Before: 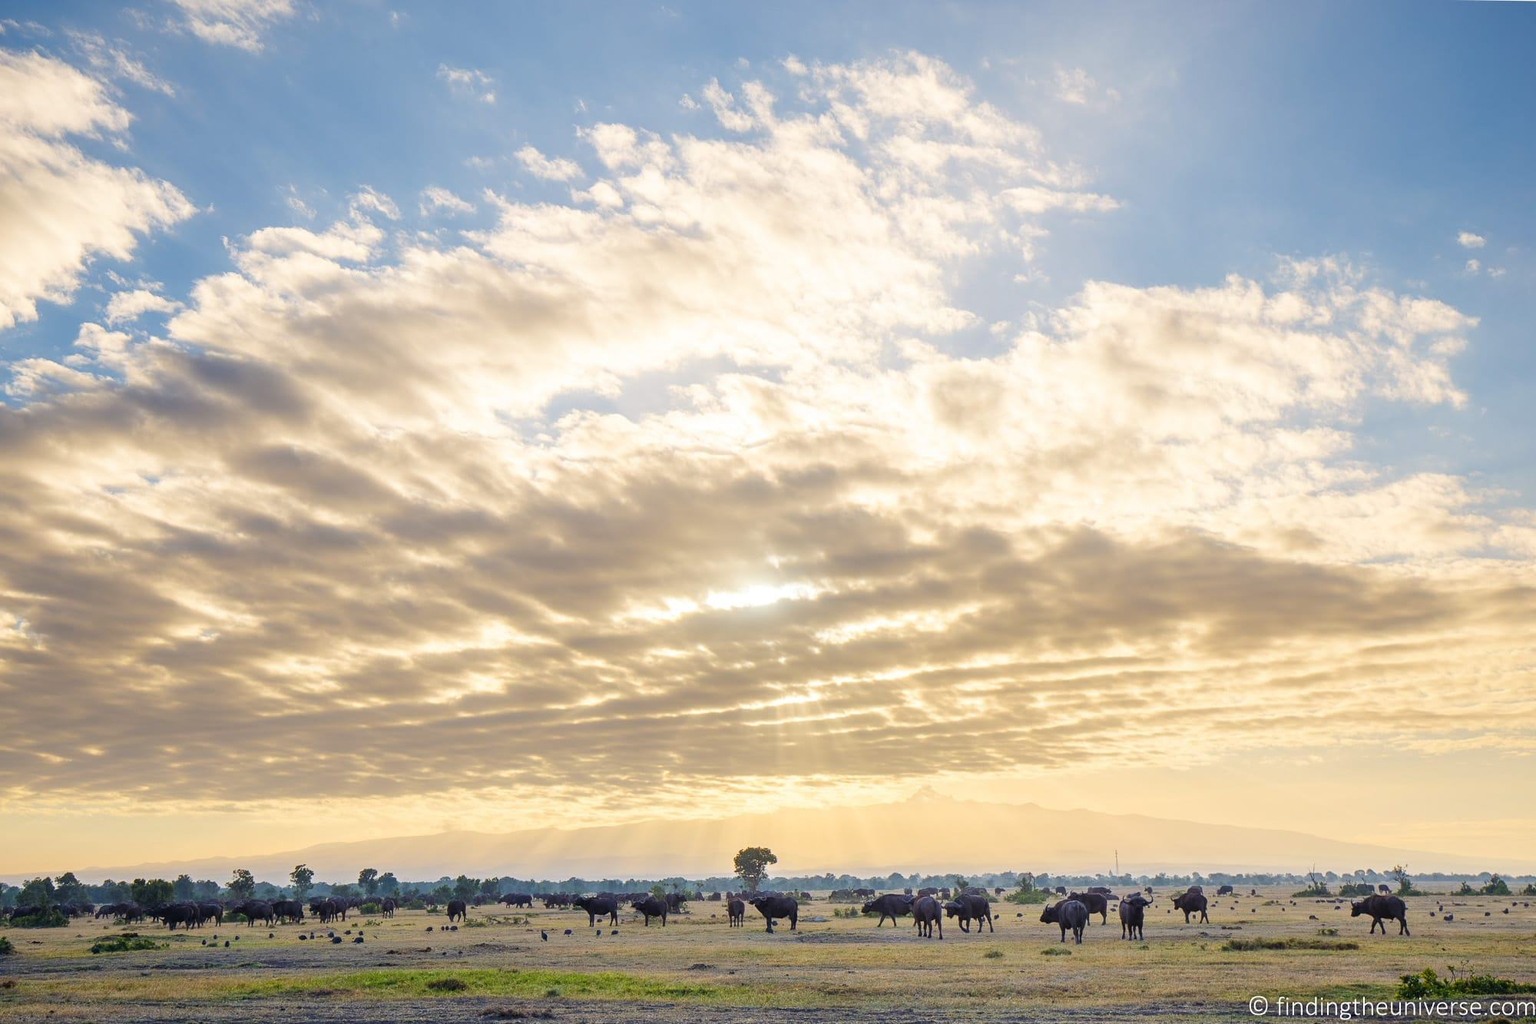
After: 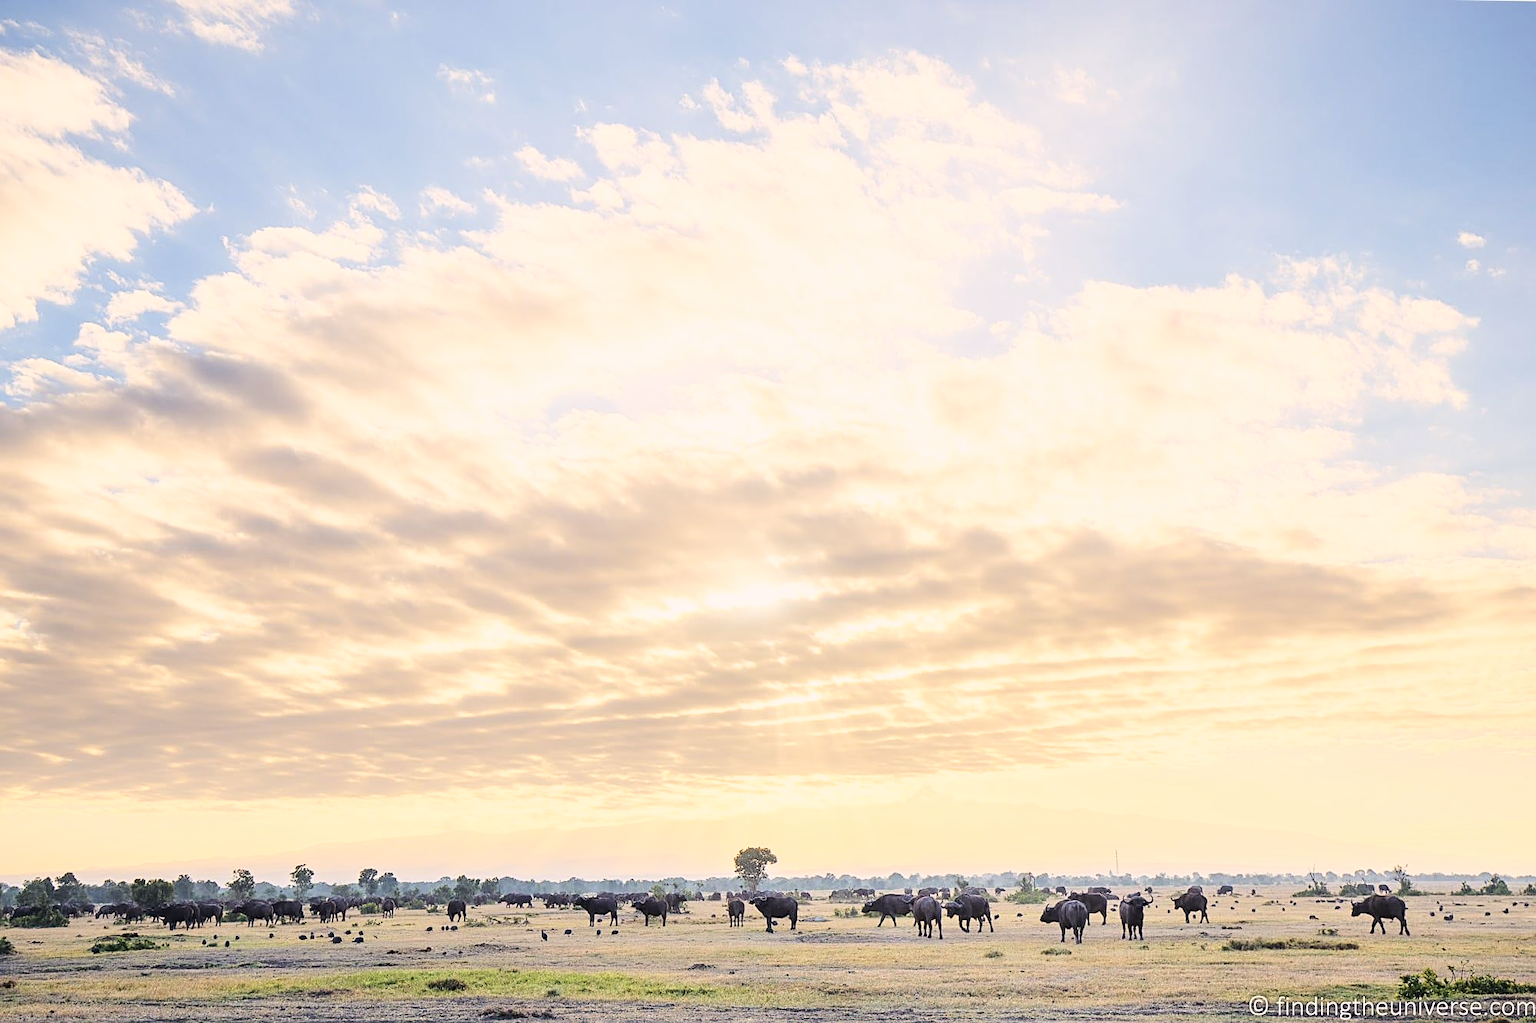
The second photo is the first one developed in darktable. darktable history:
color correction: highlights a* 5.59, highlights b* 5.24, saturation 0.68
base curve: curves: ch0 [(0, 0) (0.025, 0.046) (0.112, 0.277) (0.467, 0.74) (0.814, 0.929) (1, 0.942)]
sharpen: on, module defaults
